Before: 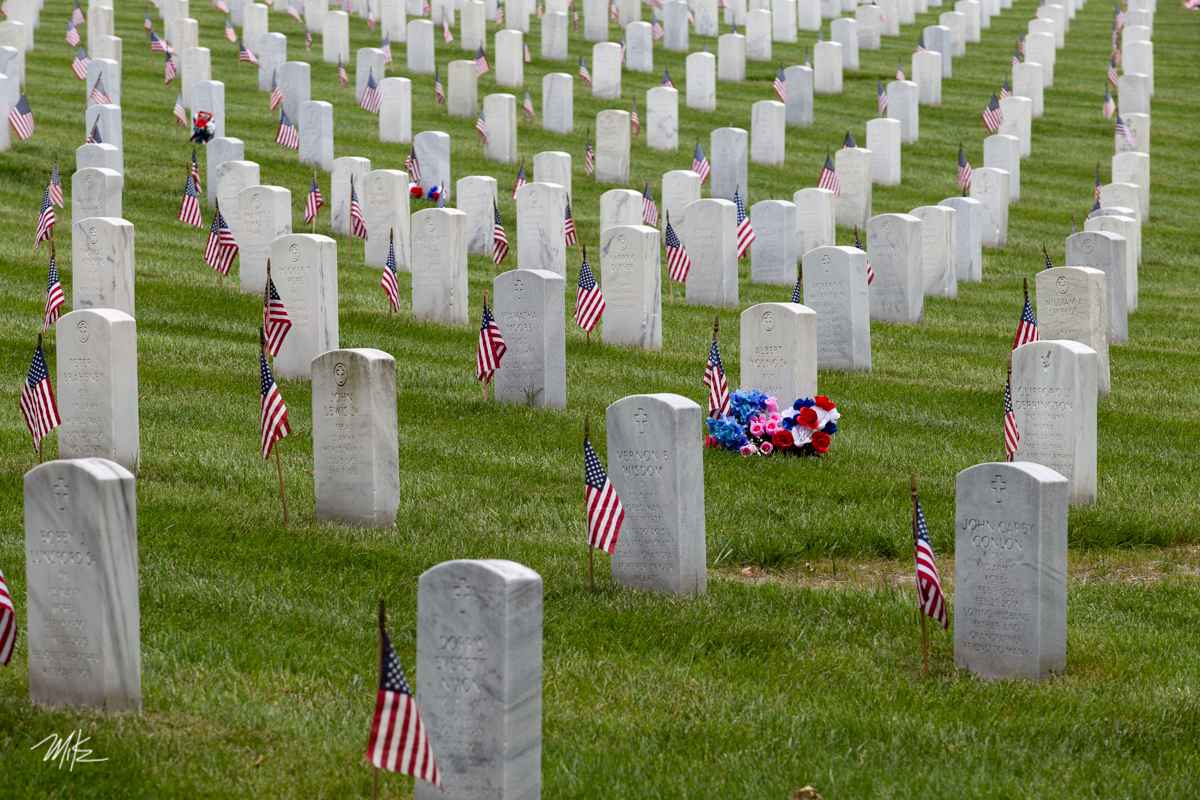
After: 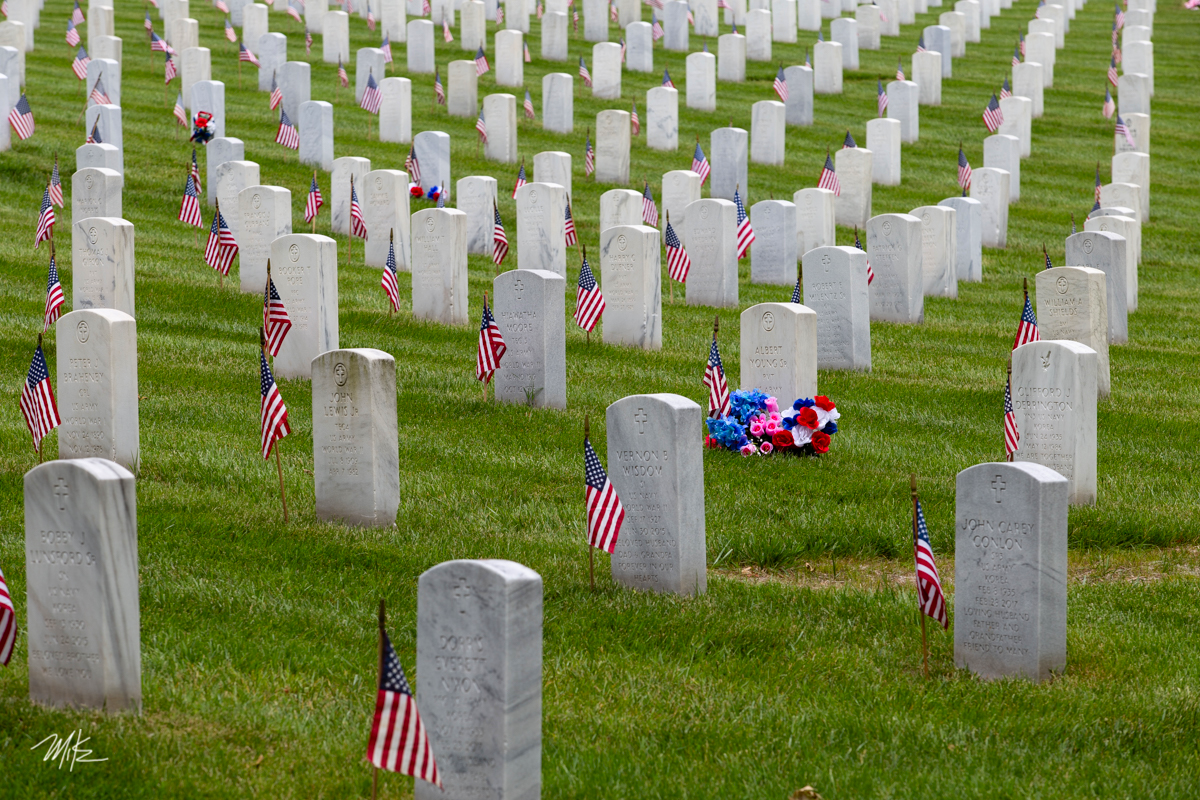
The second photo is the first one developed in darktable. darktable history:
color contrast: green-magenta contrast 1.2, blue-yellow contrast 1.2
